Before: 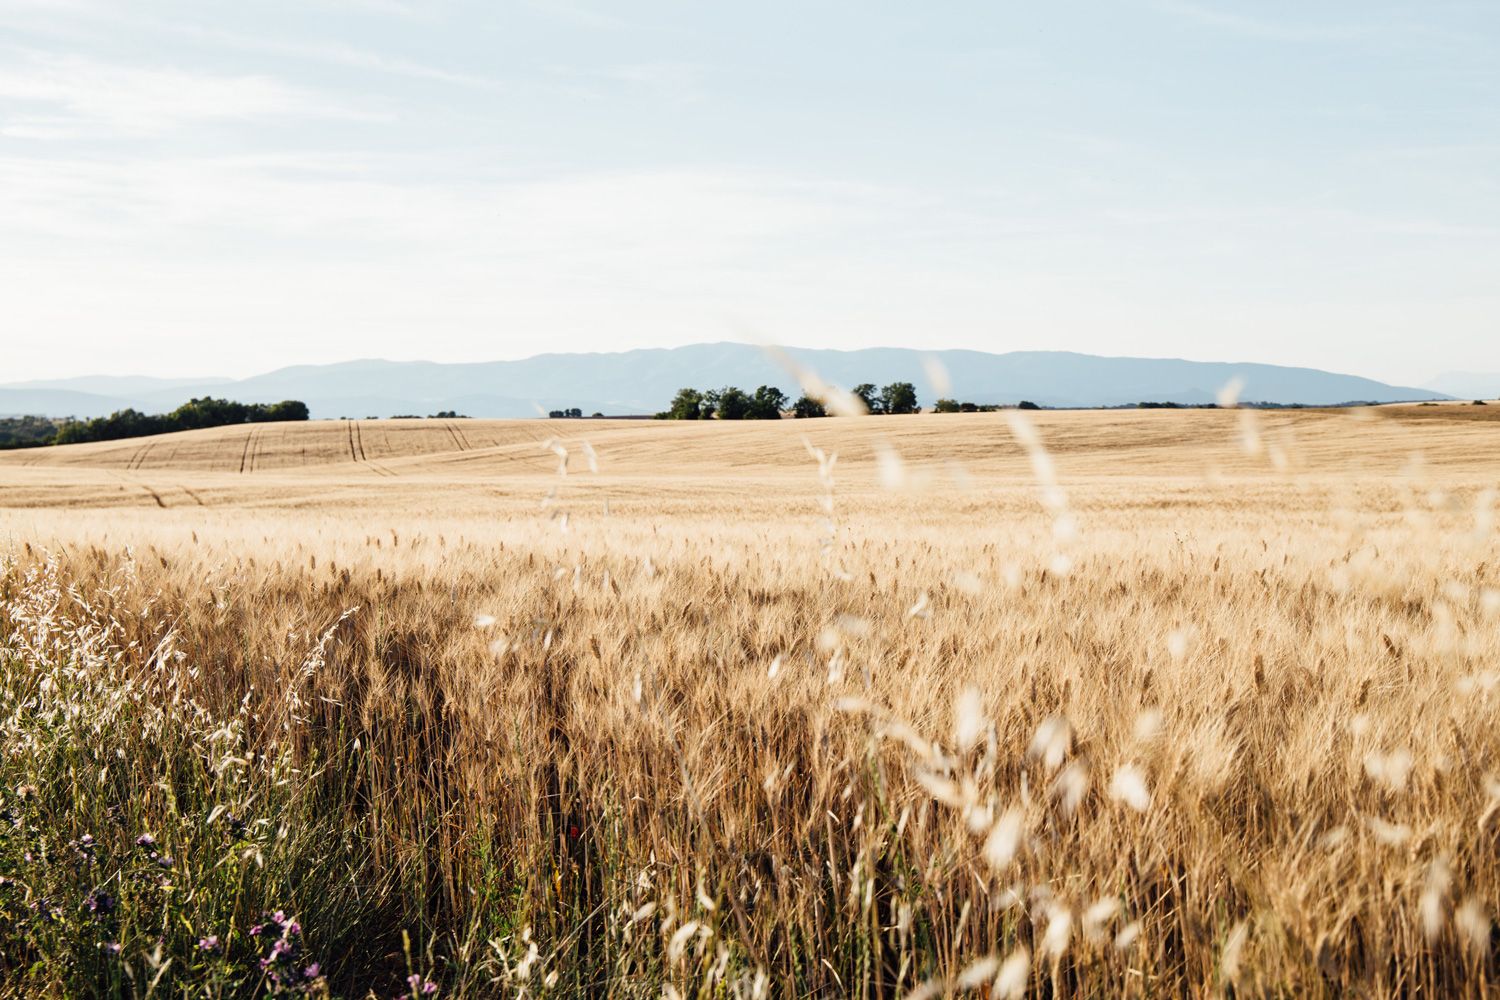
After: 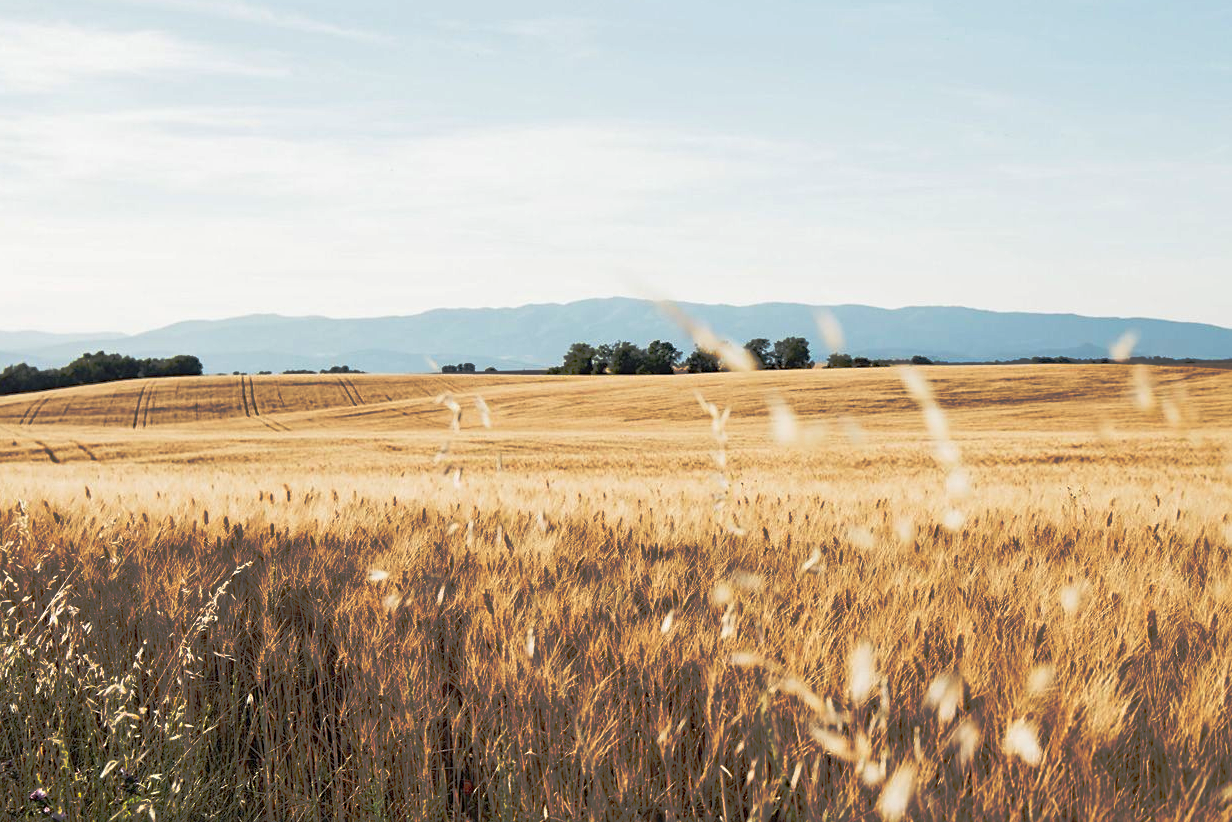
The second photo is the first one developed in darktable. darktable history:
crop and rotate: left 7.196%, top 4.574%, right 10.605%, bottom 13.178%
sharpen: amount 0.2
tone curve: curves: ch0 [(0, 0) (0.003, 0.032) (0.53, 0.368) (0.901, 0.866) (1, 1)], preserve colors none
